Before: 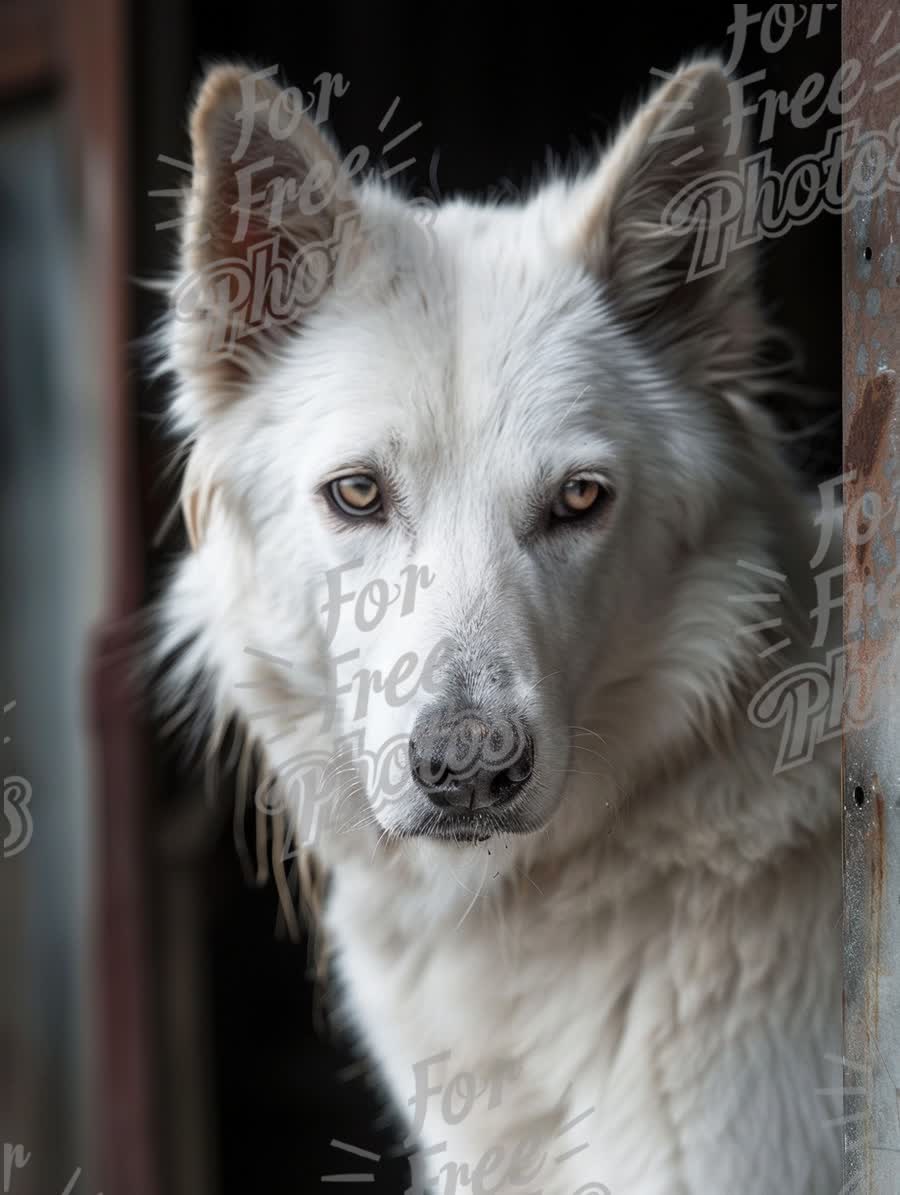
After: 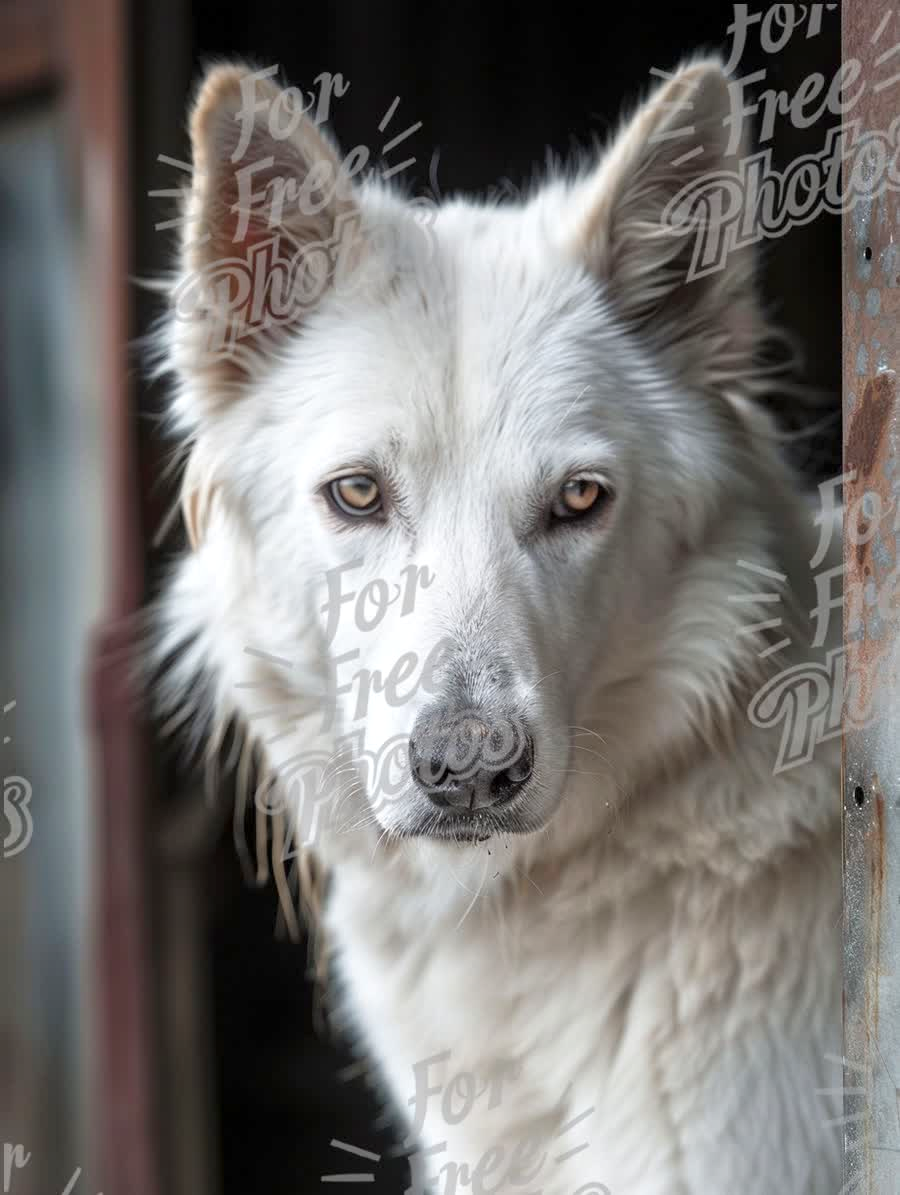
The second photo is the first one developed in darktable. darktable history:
tone equalizer: -8 EV 0.986 EV, -7 EV 0.977 EV, -6 EV 0.994 EV, -5 EV 1.02 EV, -4 EV 1.01 EV, -3 EV 0.755 EV, -2 EV 0.499 EV, -1 EV 0.243 EV, luminance estimator HSV value / RGB max
